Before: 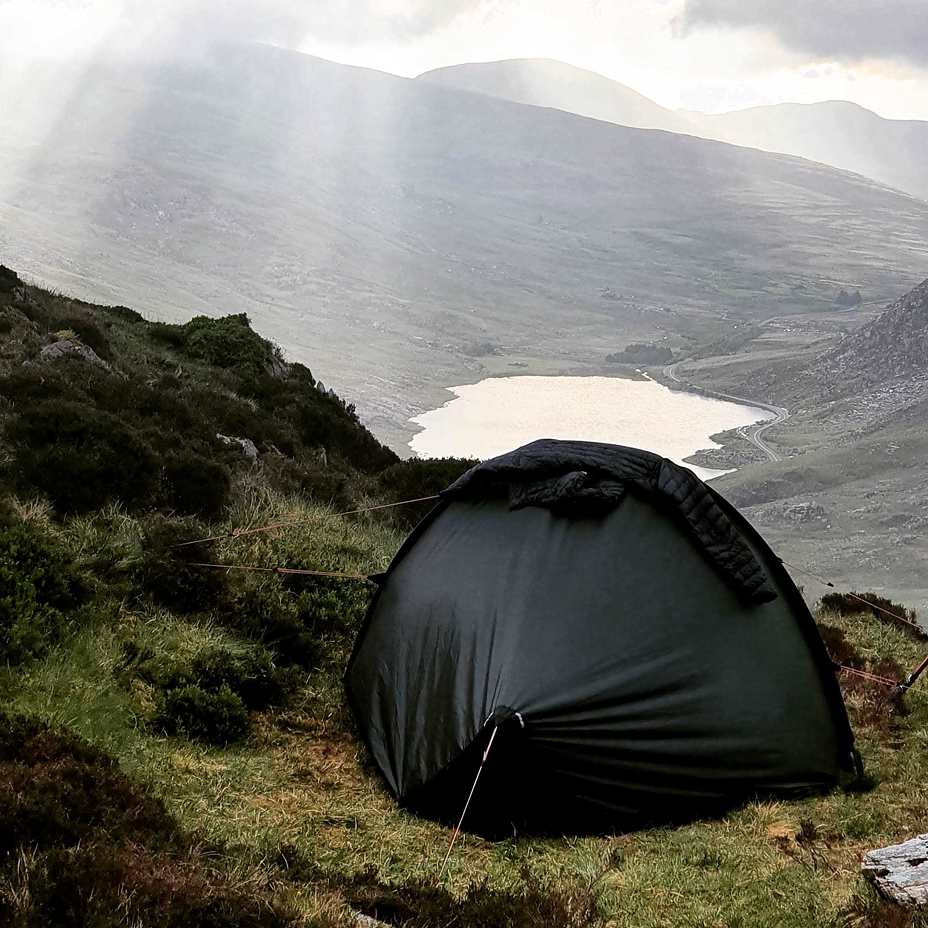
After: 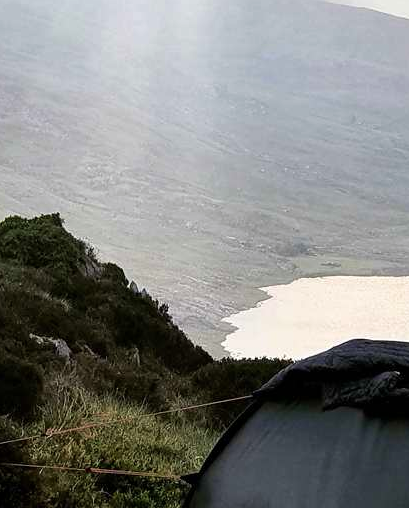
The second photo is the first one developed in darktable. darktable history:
crop: left 20.248%, top 10.86%, right 35.675%, bottom 34.321%
velvia: strength 15%
haze removal: strength 0.02, distance 0.25, compatibility mode true, adaptive false
